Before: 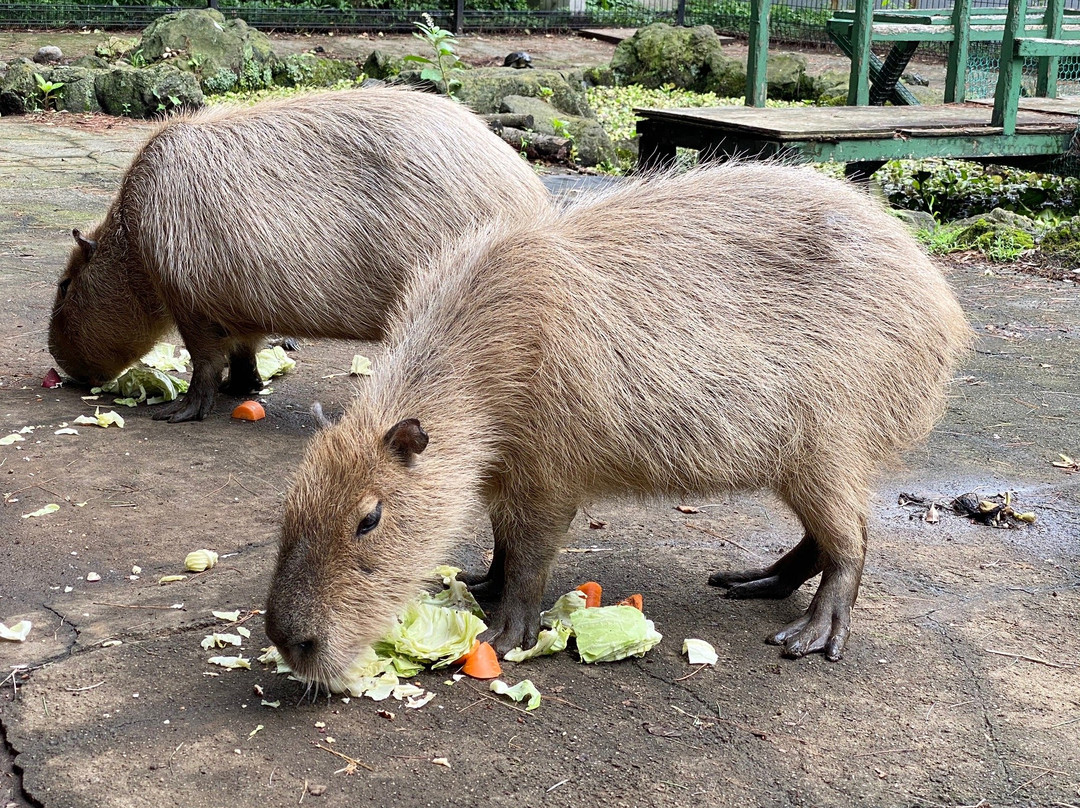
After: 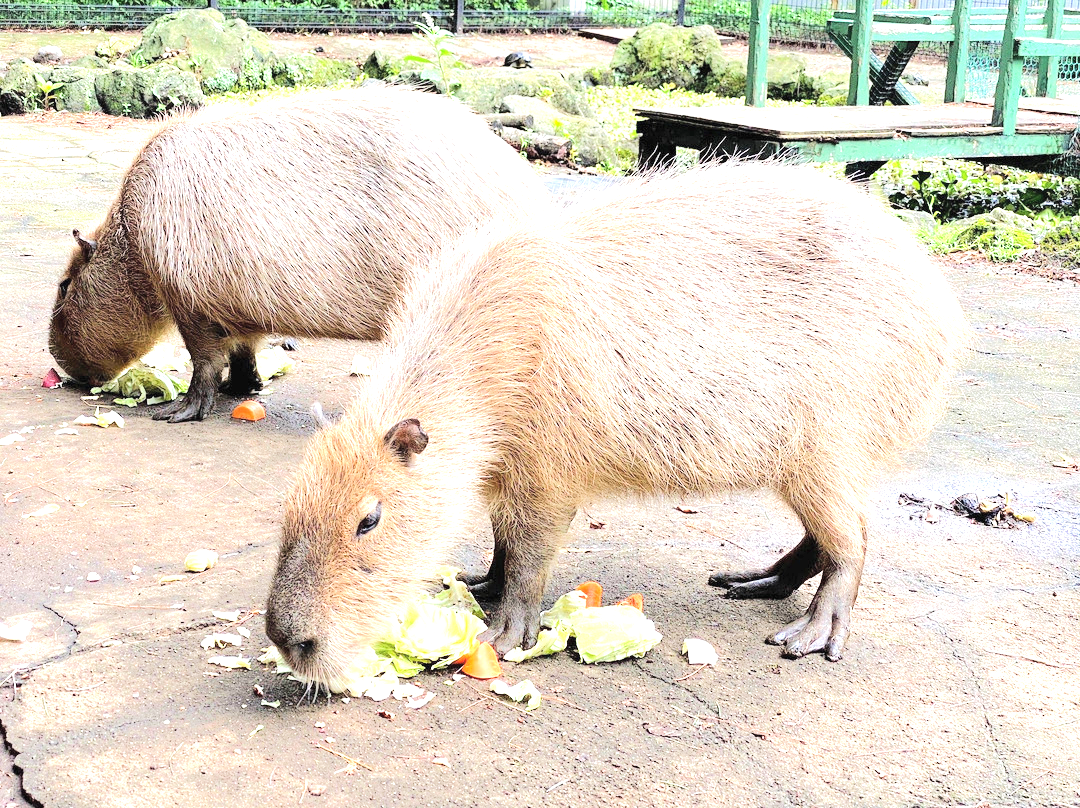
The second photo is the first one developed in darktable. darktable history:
tone equalizer: -7 EV 0.144 EV, -6 EV 0.612 EV, -5 EV 1.13 EV, -4 EV 1.31 EV, -3 EV 1.18 EV, -2 EV 0.6 EV, -1 EV 0.146 EV, edges refinement/feathering 500, mask exposure compensation -1.57 EV, preserve details no
contrast brightness saturation: brightness 0.14
exposure: black level correction 0, exposure 1.2 EV, compensate highlight preservation false
